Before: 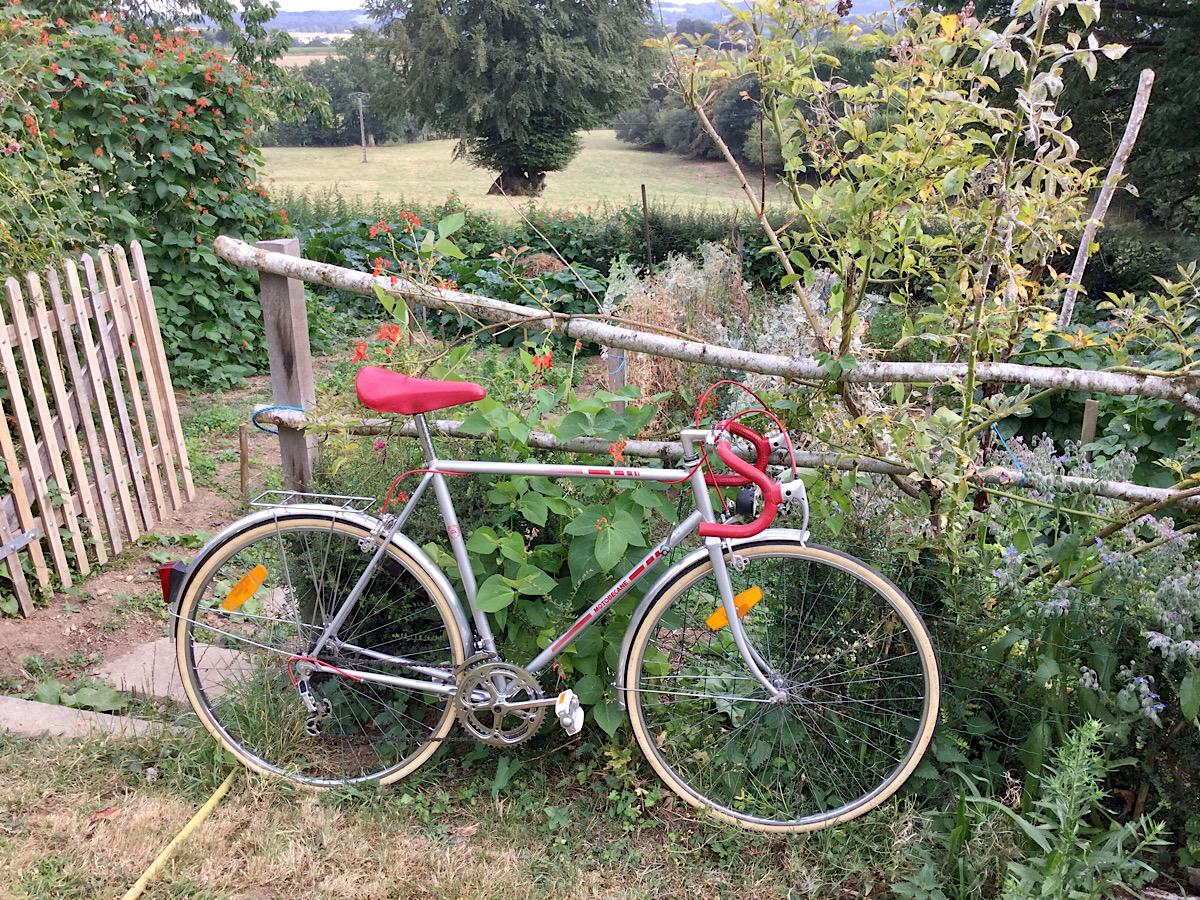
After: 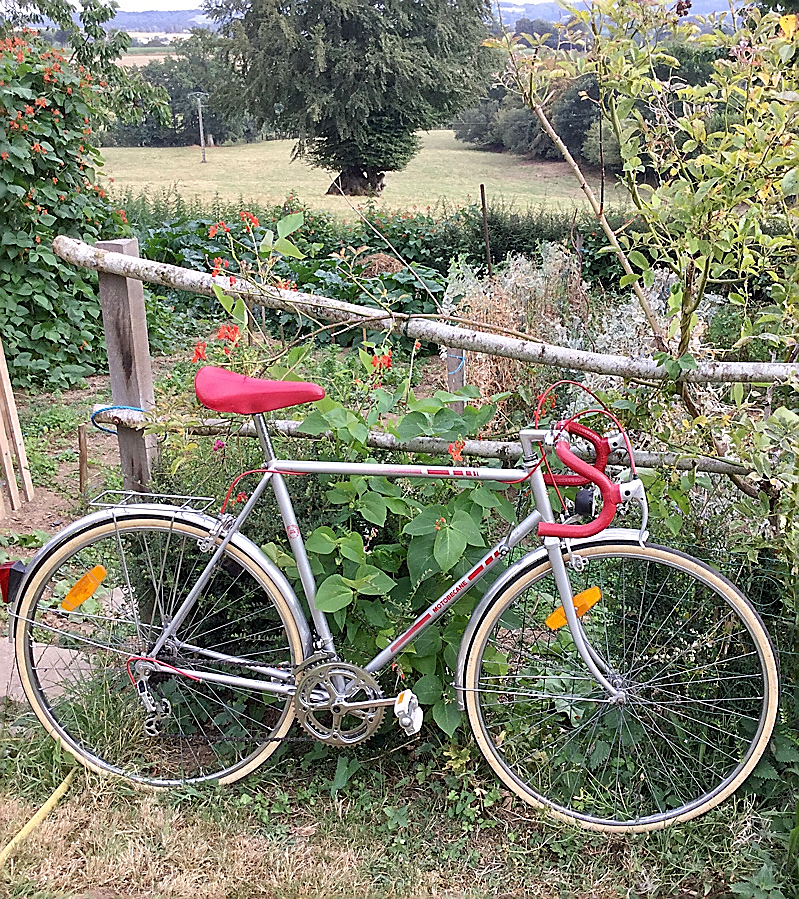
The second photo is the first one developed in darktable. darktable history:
crop and rotate: left 13.437%, right 19.938%
sharpen: radius 1.35, amount 1.266, threshold 0.735
